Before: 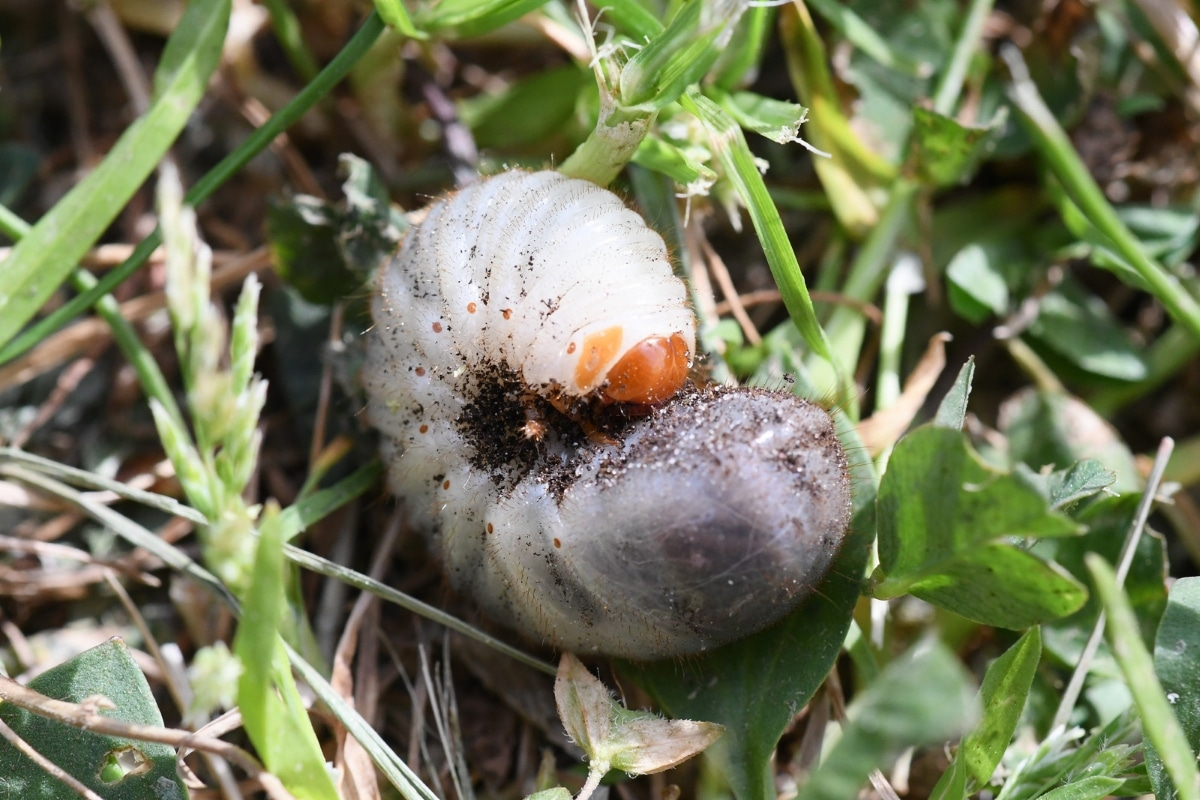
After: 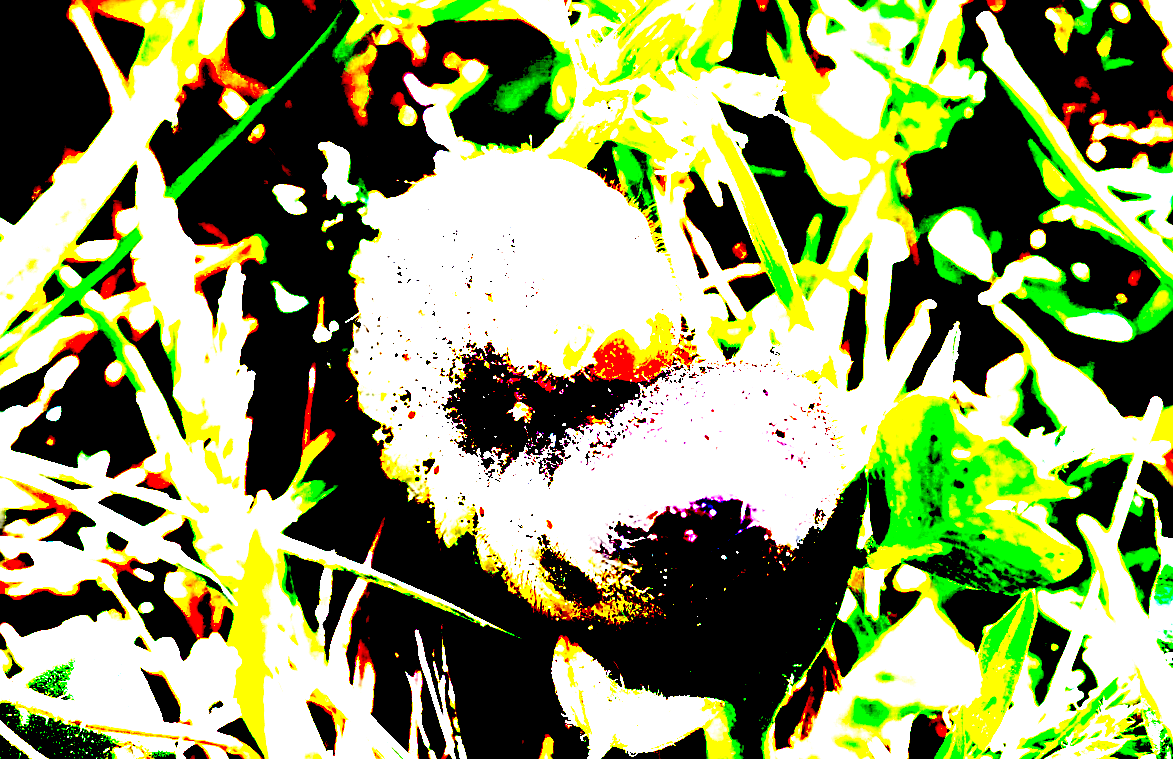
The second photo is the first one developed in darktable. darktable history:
rotate and perspective: rotation -2°, crop left 0.022, crop right 0.978, crop top 0.049, crop bottom 0.951
exposure: black level correction 0.1, exposure 3 EV, compensate highlight preservation false
sharpen: on, module defaults
white balance: emerald 1
